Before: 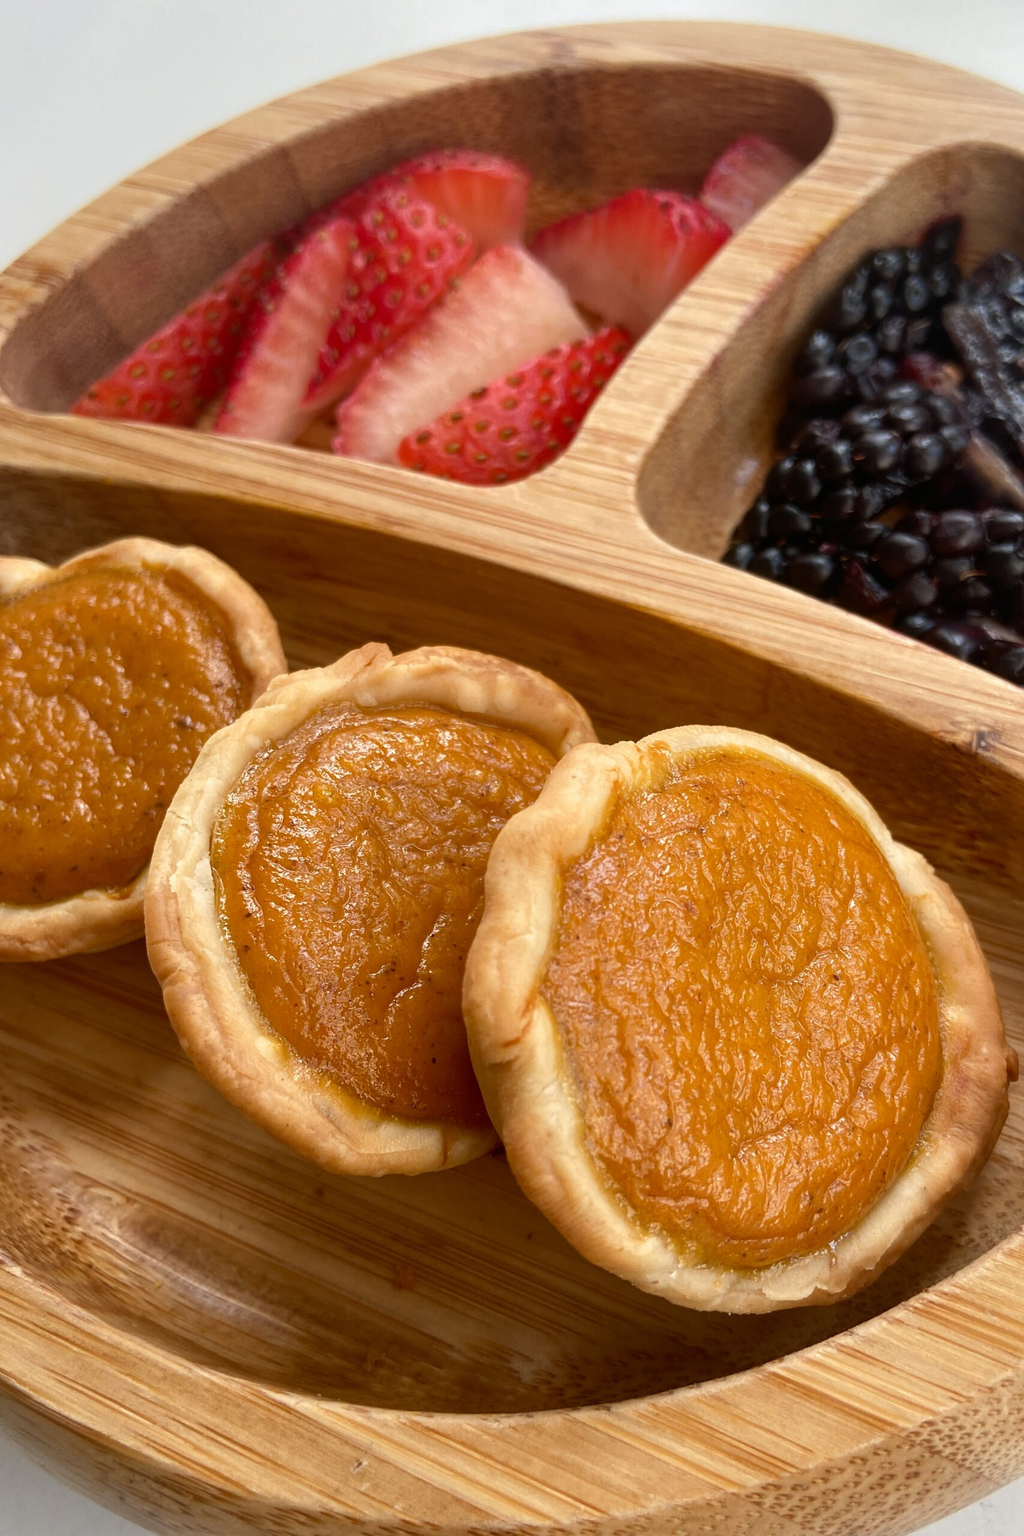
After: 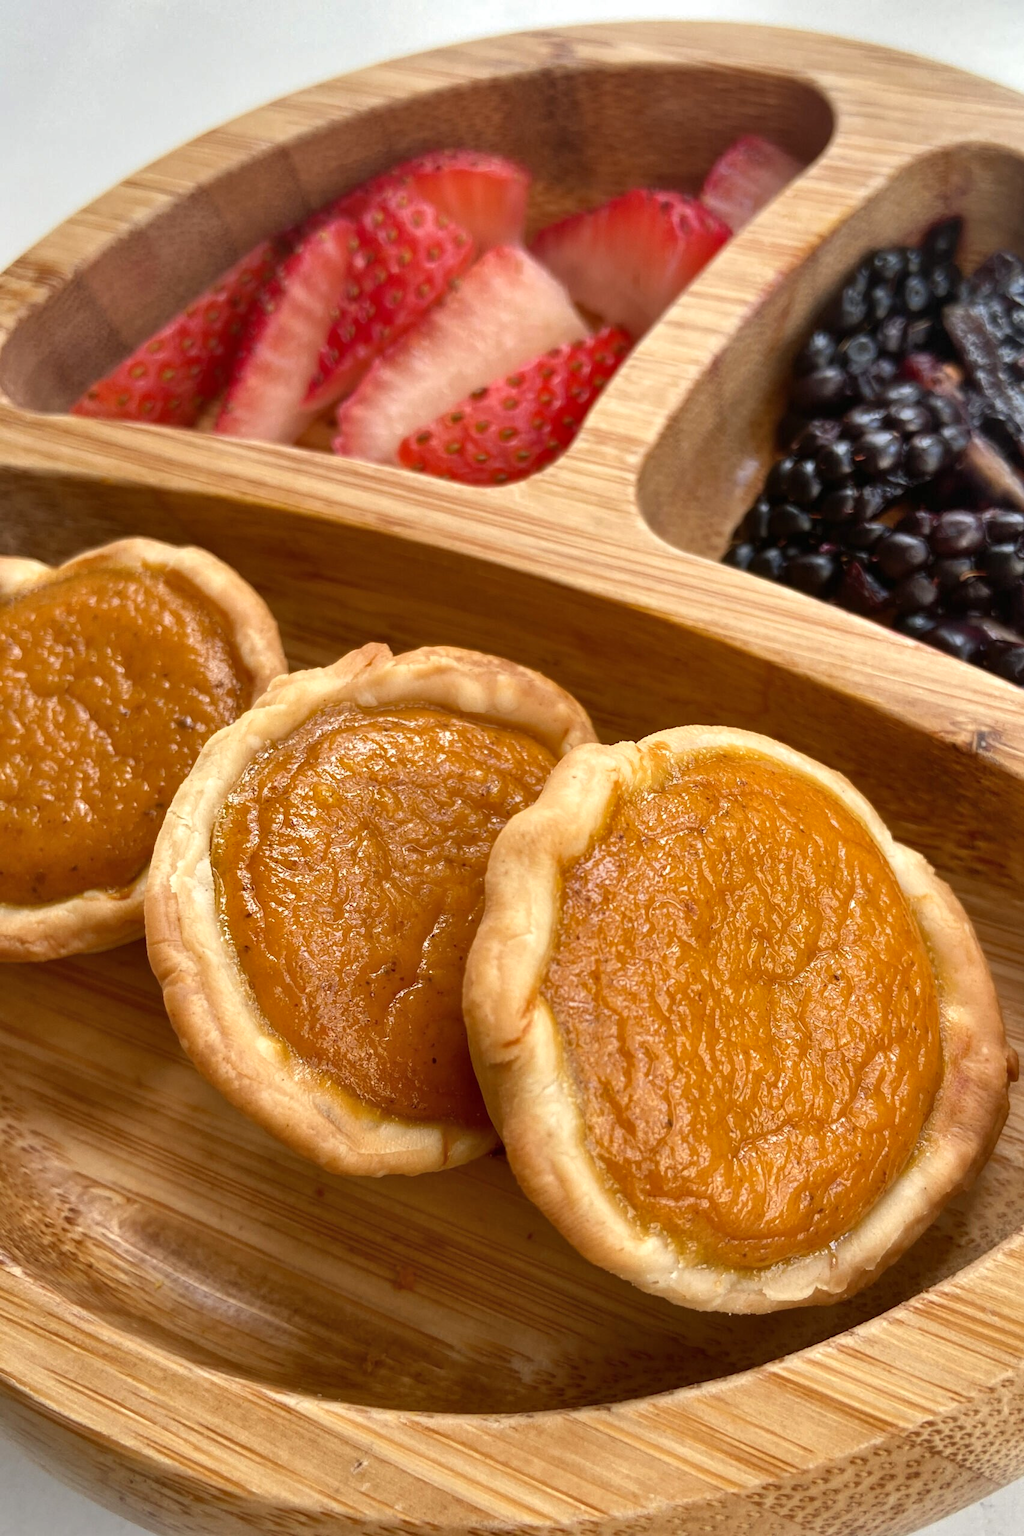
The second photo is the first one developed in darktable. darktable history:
shadows and highlights: low approximation 0.01, soften with gaussian
exposure: exposure 0.2 EV, compensate highlight preservation false
